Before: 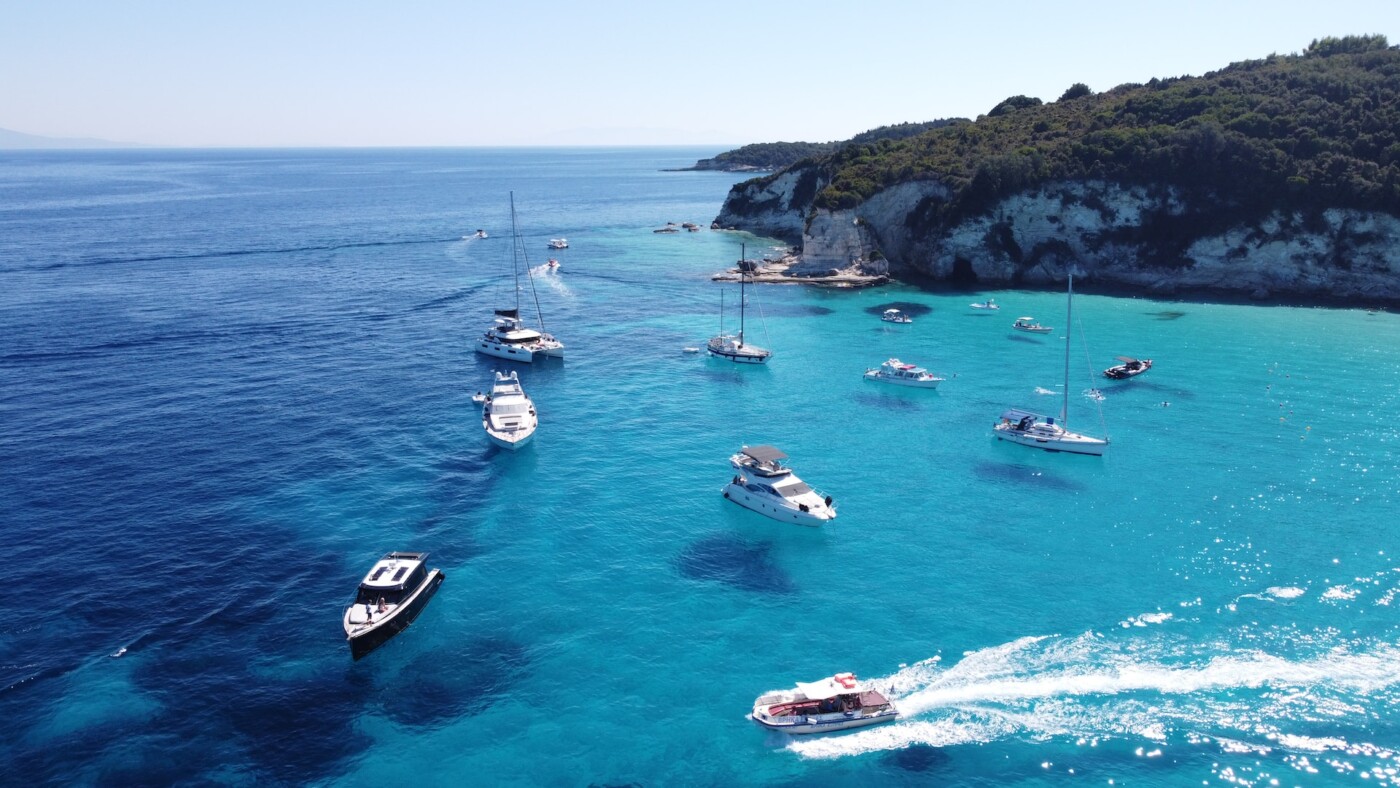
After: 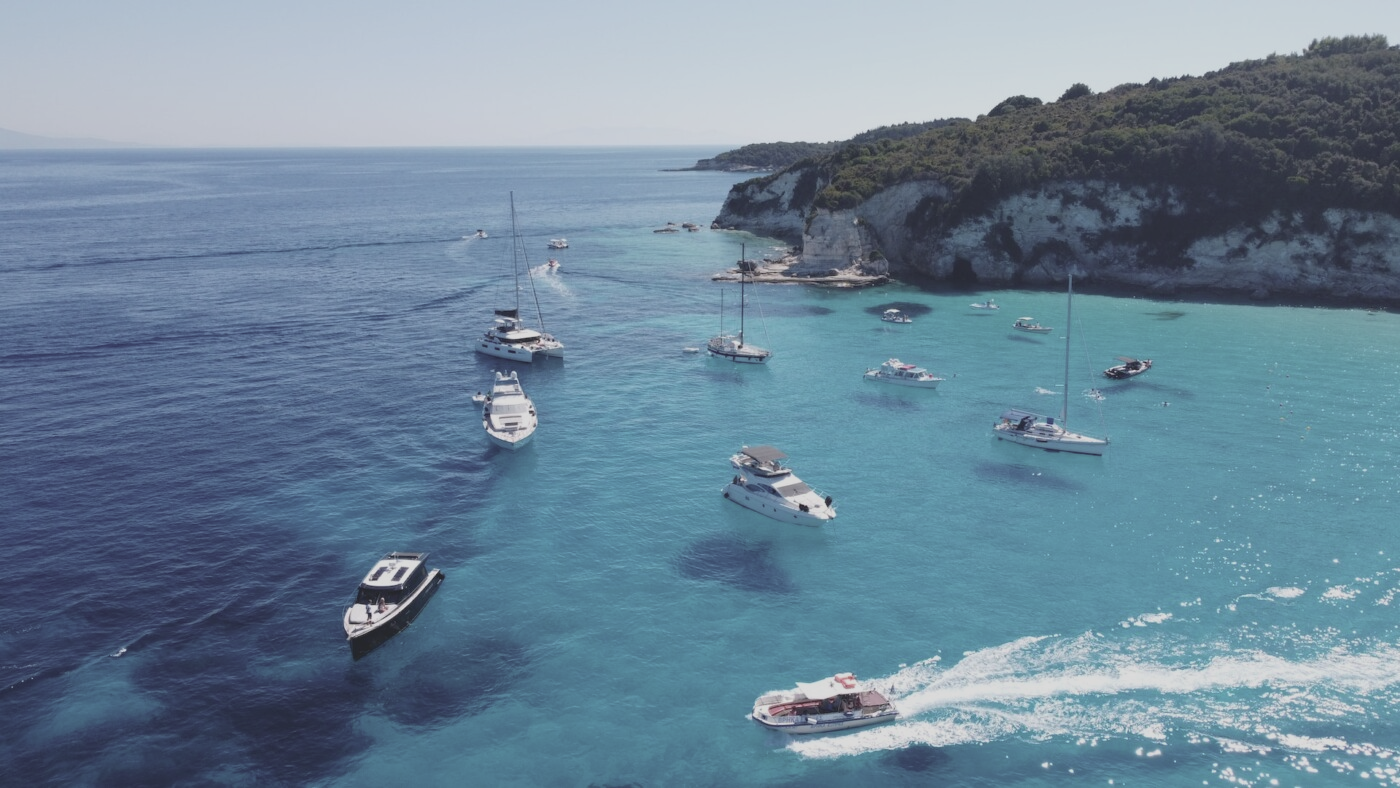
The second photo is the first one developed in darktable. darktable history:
contrast brightness saturation: contrast -0.255, saturation -0.422
